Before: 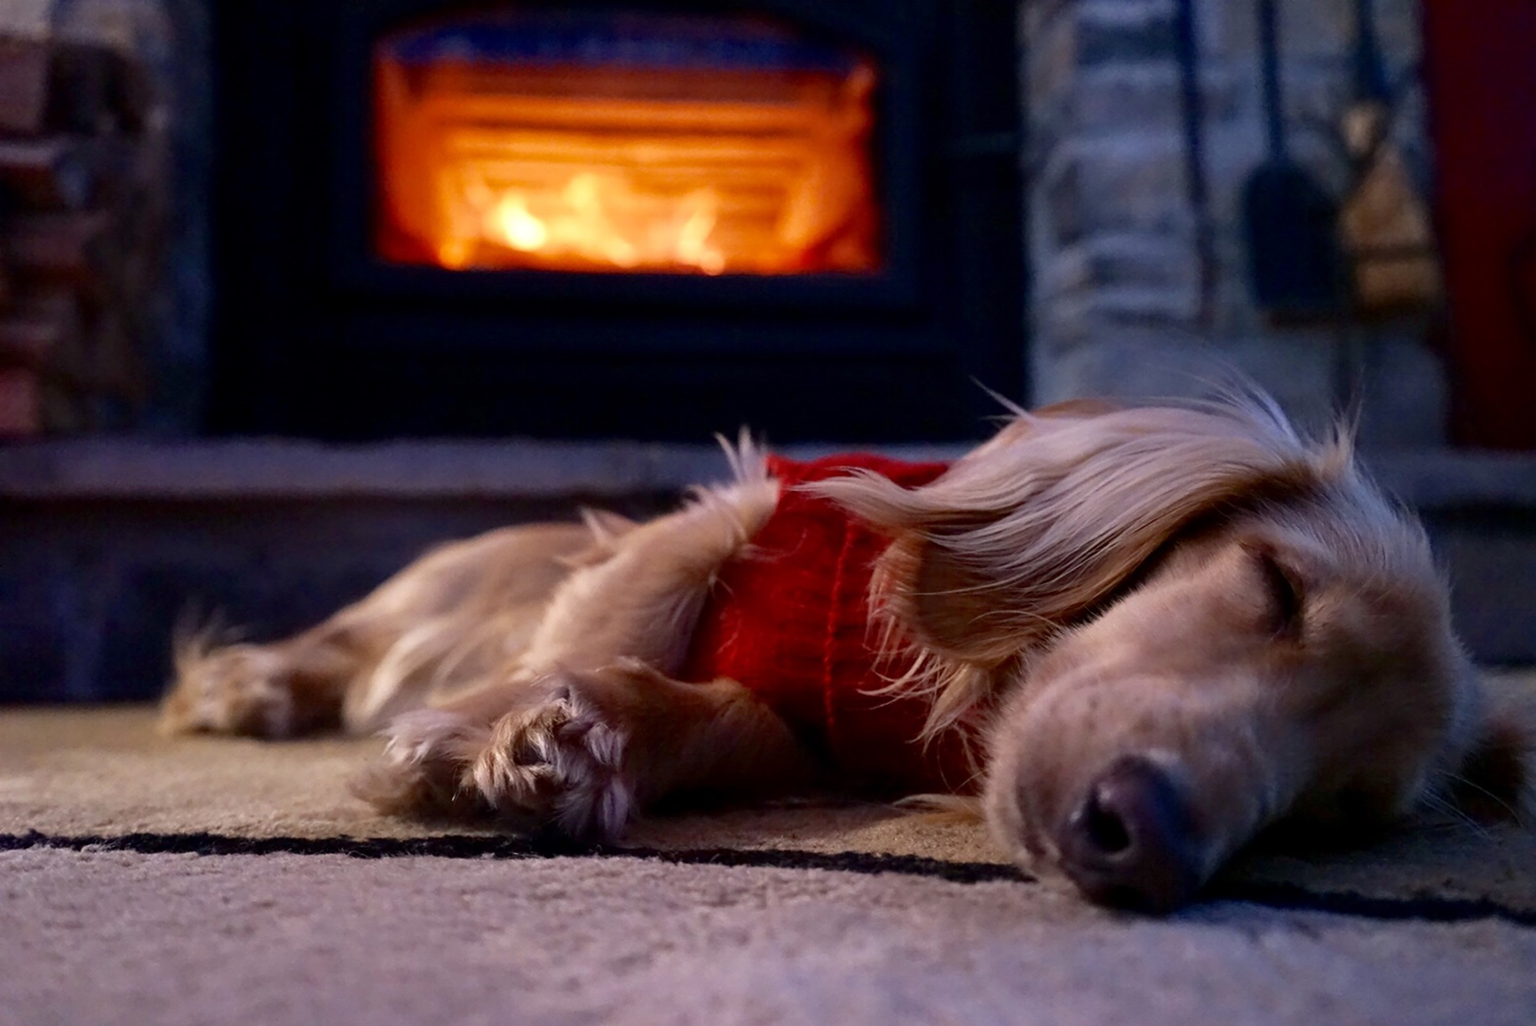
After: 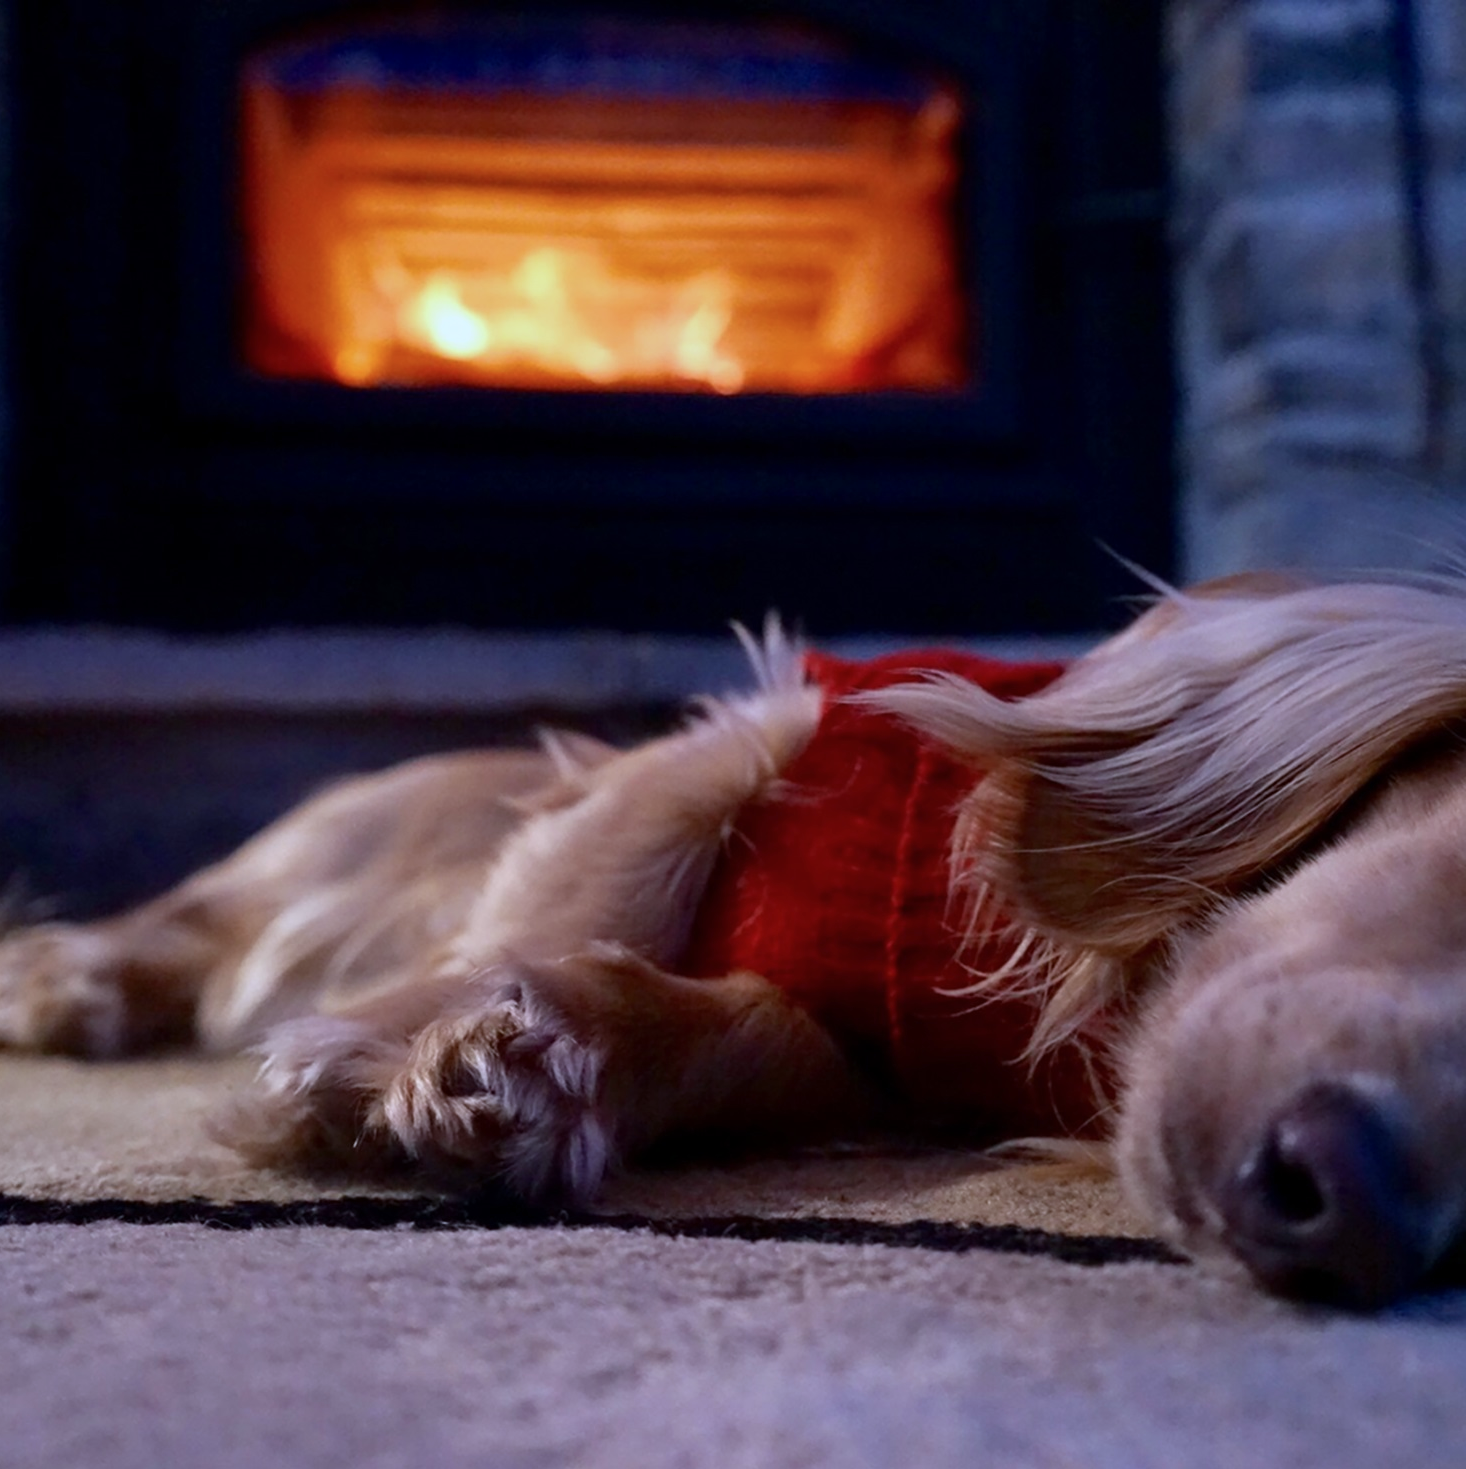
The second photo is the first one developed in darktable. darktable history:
crop and rotate: left 13.409%, right 19.924%
color calibration: x 0.38, y 0.391, temperature 4086.74 K
exposure: exposure -0.153 EV, compensate highlight preservation false
